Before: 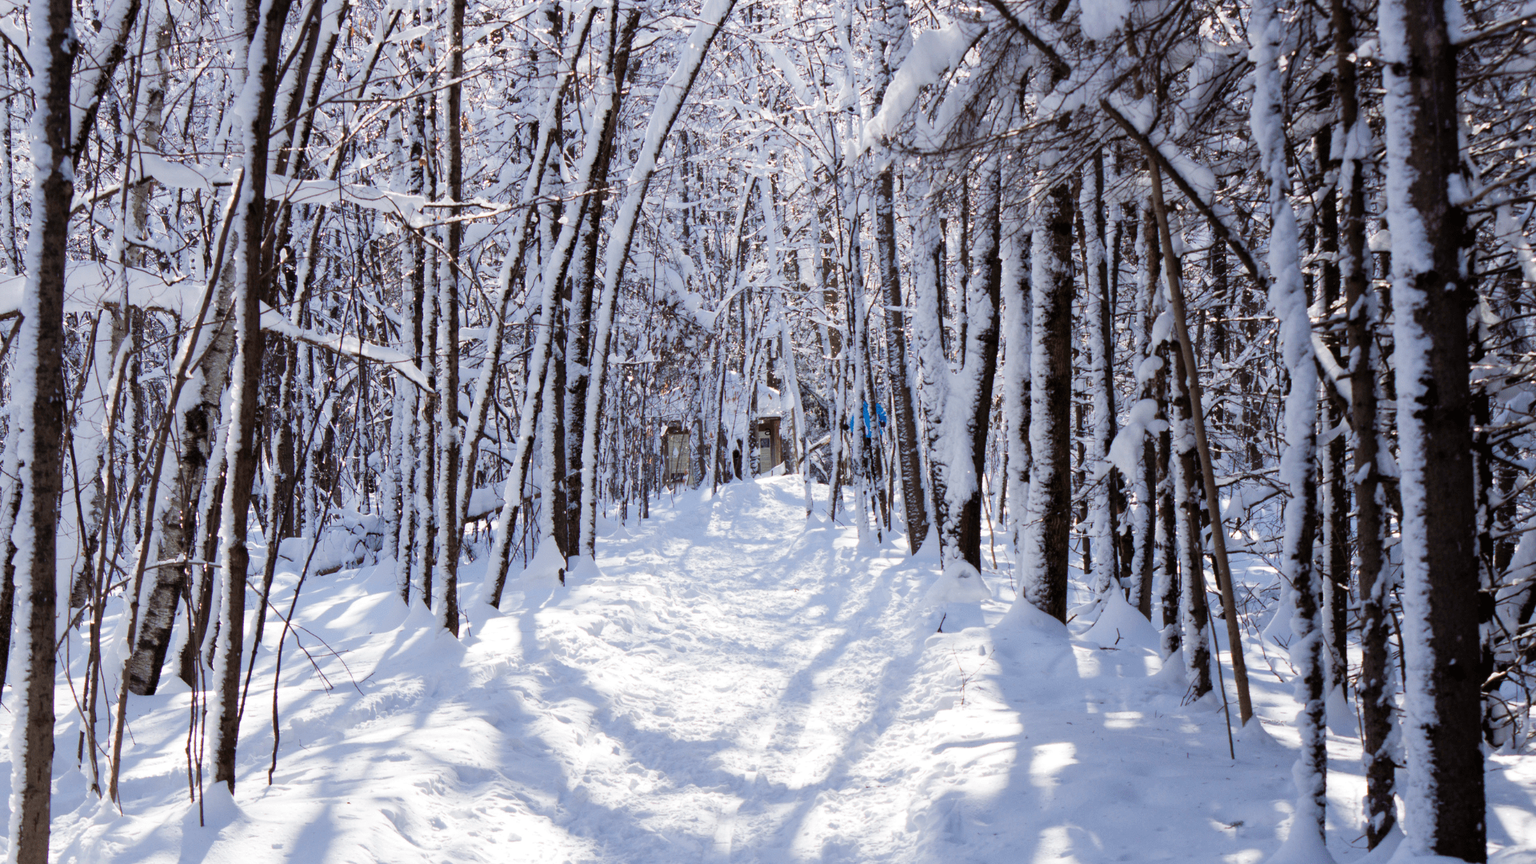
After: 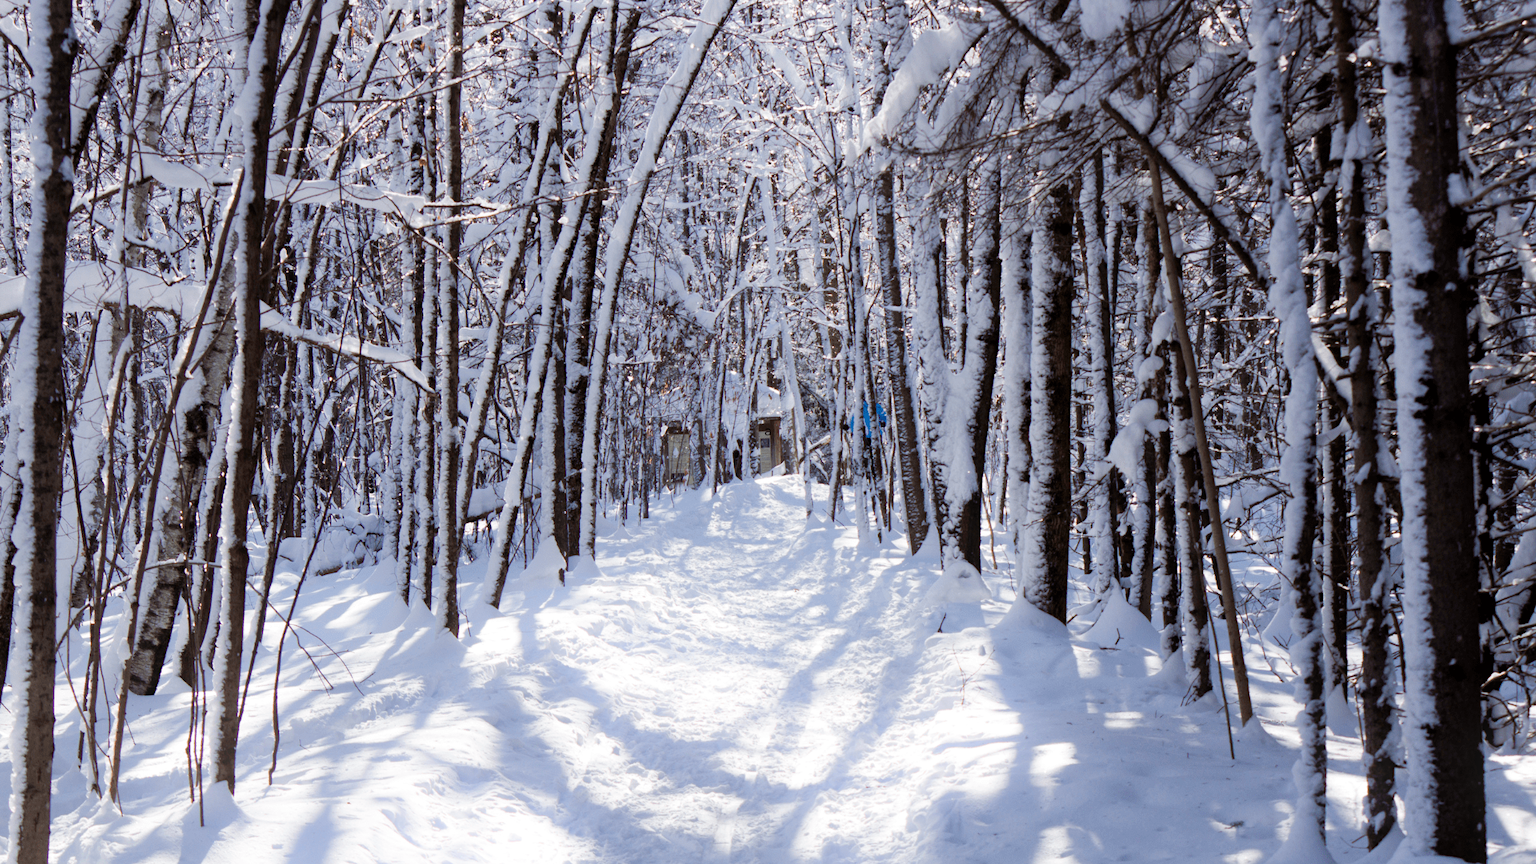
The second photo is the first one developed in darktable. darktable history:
bloom: size 9%, threshold 100%, strength 7%
base curve: curves: ch0 [(0, 0) (0.303, 0.277) (1, 1)]
exposure: black level correction 0.001, compensate highlight preservation false
